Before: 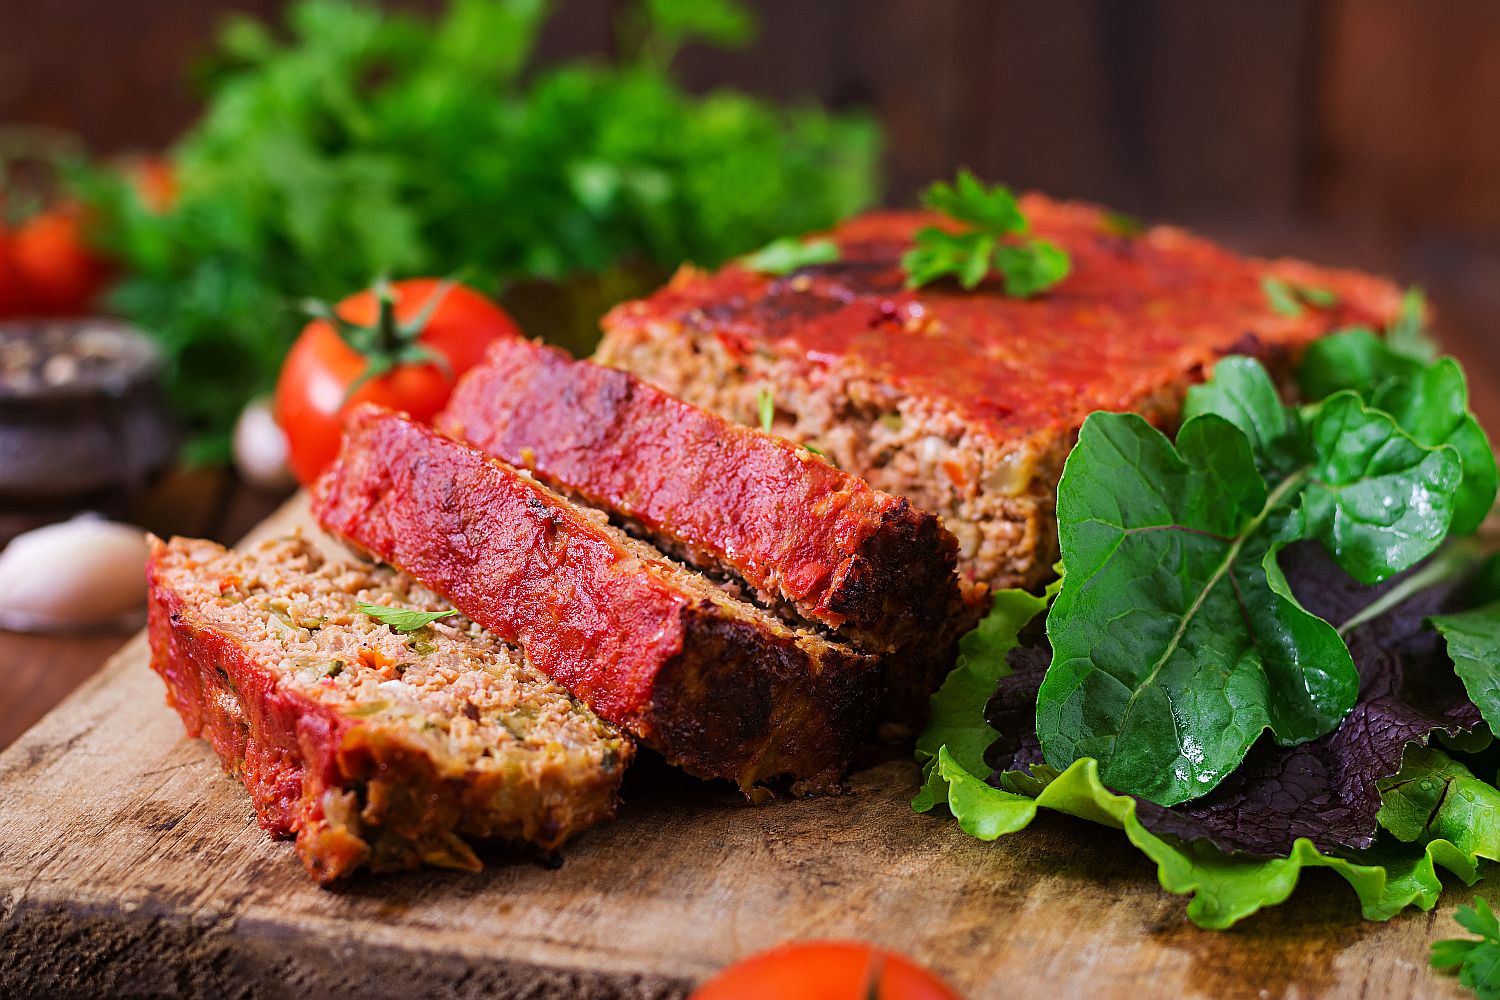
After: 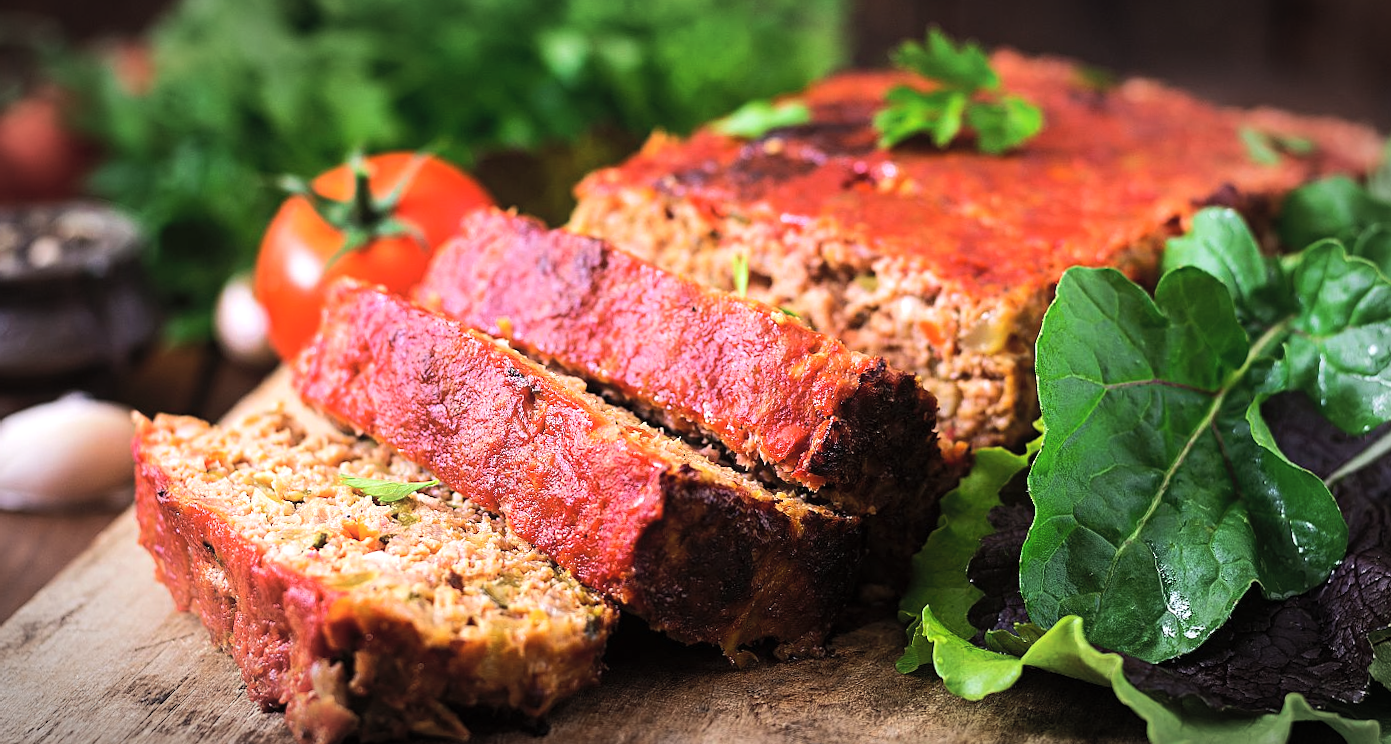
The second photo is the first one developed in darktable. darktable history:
vignetting: automatic ratio true
tone equalizer: -8 EV -0.75 EV, -7 EV -0.7 EV, -6 EV -0.6 EV, -5 EV -0.4 EV, -3 EV 0.4 EV, -2 EV 0.6 EV, -1 EV 0.7 EV, +0 EV 0.75 EV, edges refinement/feathering 500, mask exposure compensation -1.57 EV, preserve details no
shadows and highlights: shadows -40.15, highlights 62.88, soften with gaussian
contrast brightness saturation: brightness 0.13
crop and rotate: angle 0.03°, top 11.643%, right 5.651%, bottom 11.189%
exposure: exposure -0.151 EV, compensate highlight preservation false
rotate and perspective: rotation -1.32°, lens shift (horizontal) -0.031, crop left 0.015, crop right 0.985, crop top 0.047, crop bottom 0.982
